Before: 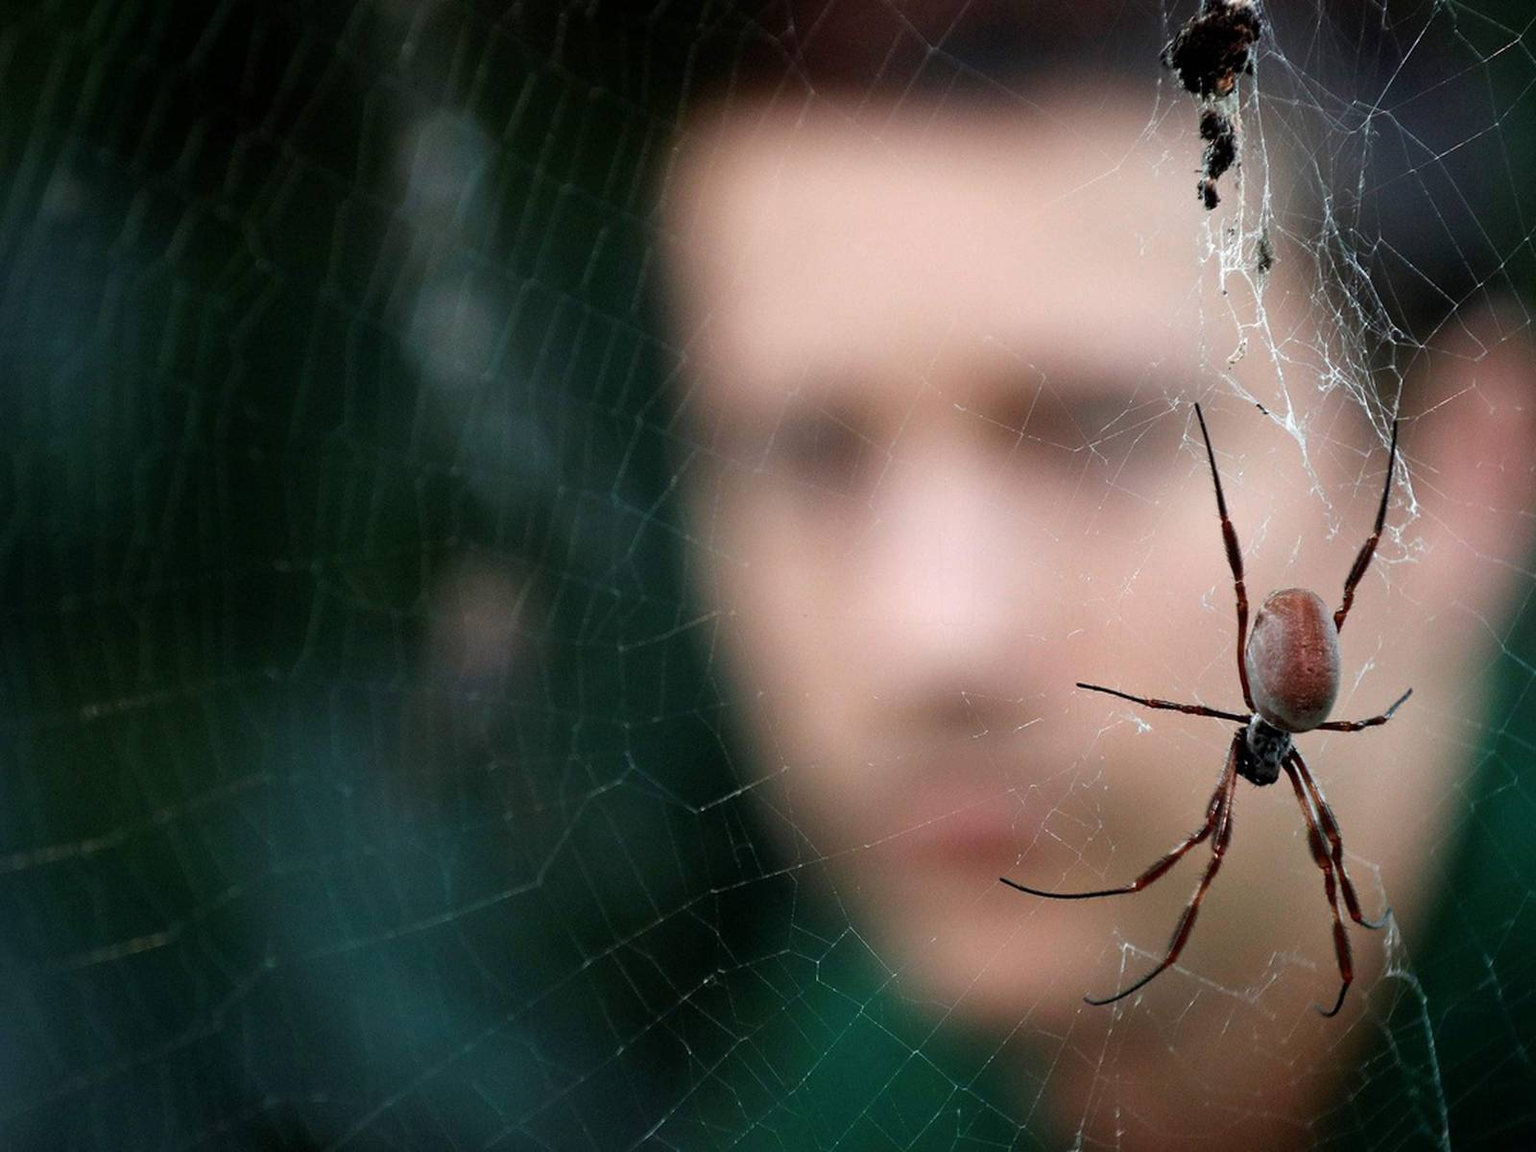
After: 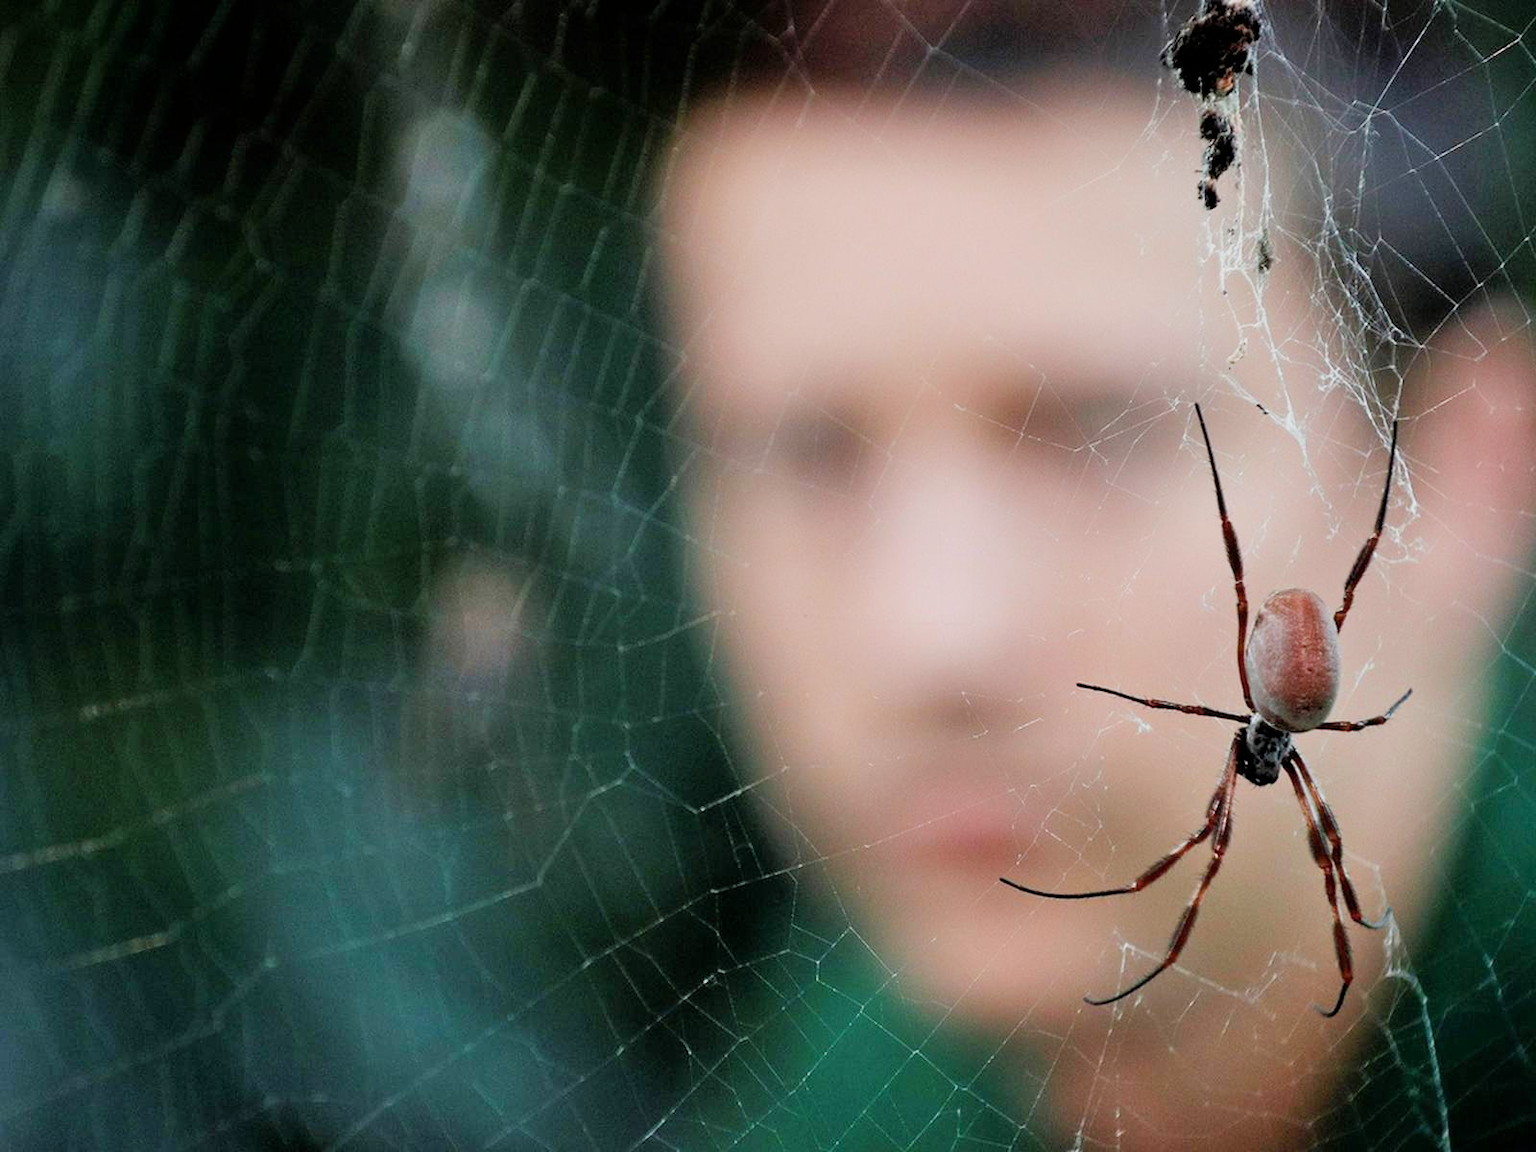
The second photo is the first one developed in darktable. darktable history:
filmic rgb: black relative exposure -7.65 EV, white relative exposure 4.56 EV, hardness 3.61
tone equalizer: -8 EV 1 EV, -7 EV 1 EV, -6 EV 1 EV, -5 EV 1 EV, -4 EV 1 EV, -3 EV 0.75 EV, -2 EV 0.5 EV, -1 EV 0.25 EV
exposure: exposure 0.515 EV, compensate highlight preservation false
